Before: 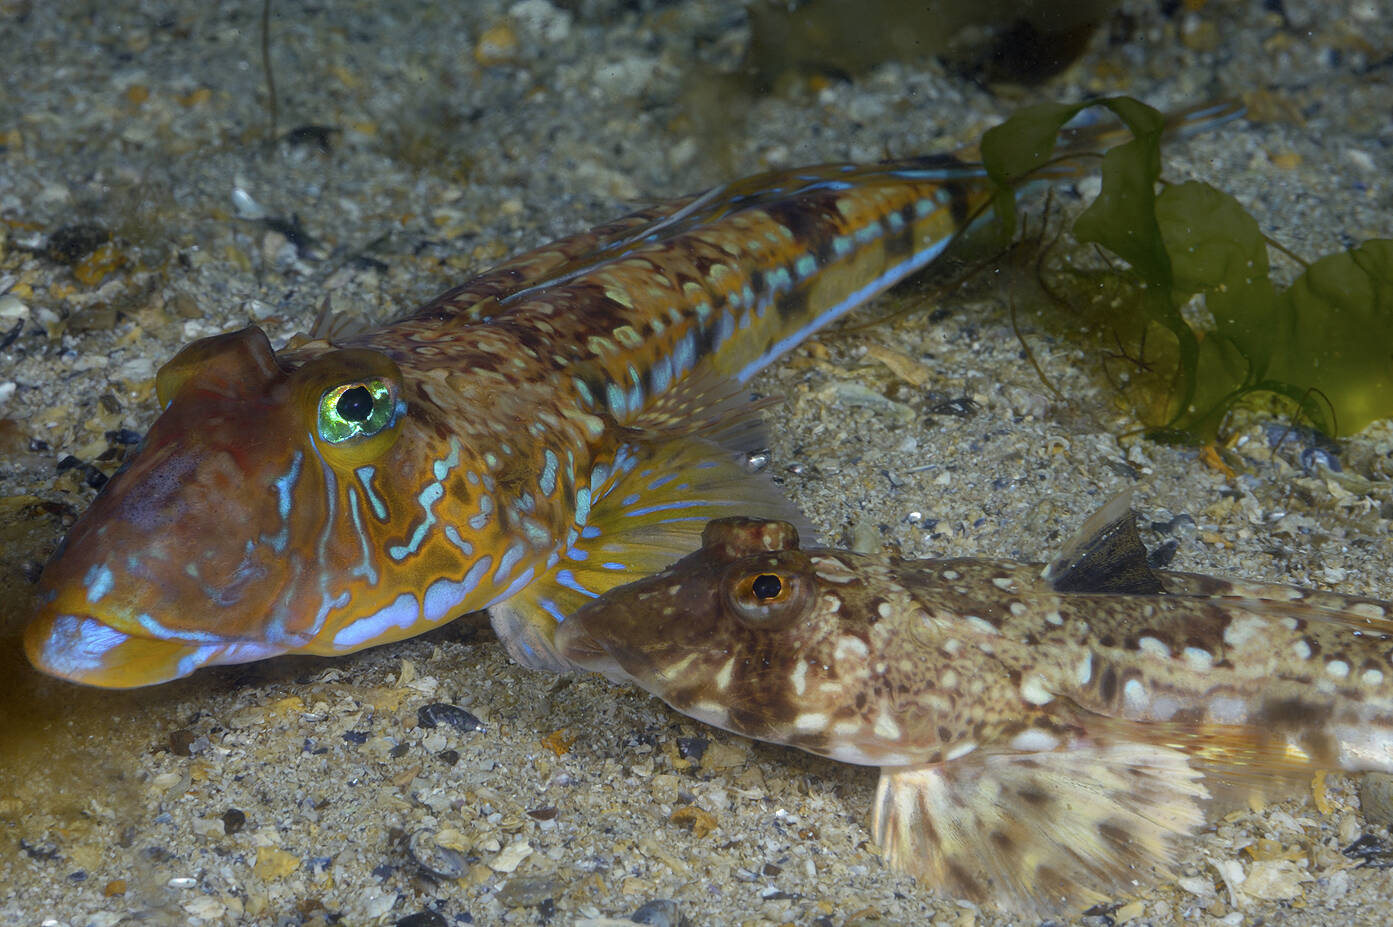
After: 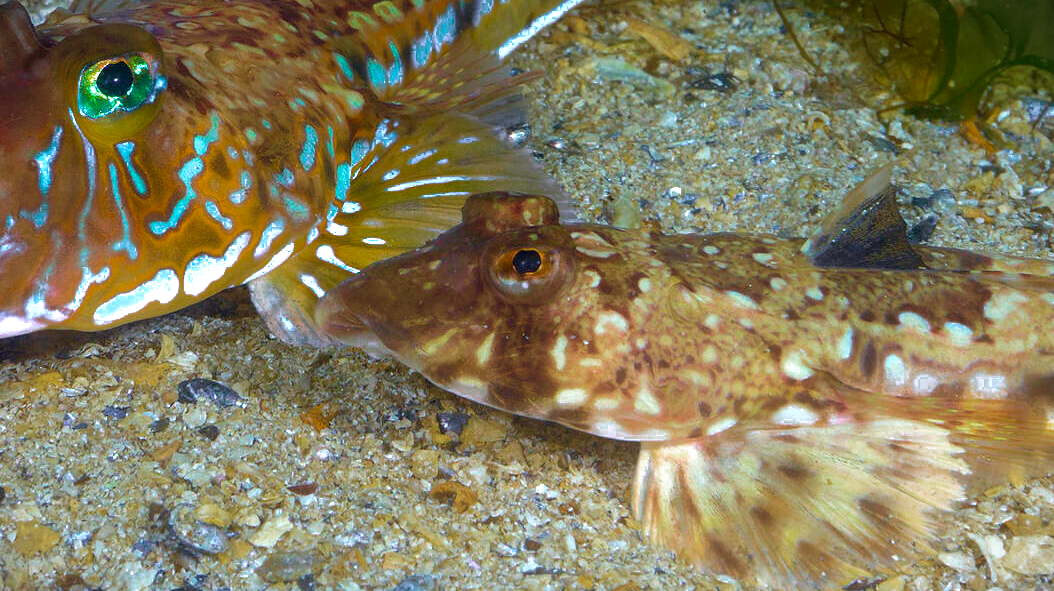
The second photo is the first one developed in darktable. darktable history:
crop and rotate: left 17.299%, top 35.115%, right 7.015%, bottom 1.024%
color zones: curves: ch0 [(0.203, 0.433) (0.607, 0.517) (0.697, 0.696) (0.705, 0.897)]
vignetting: fall-off start 100%, brightness -0.282, width/height ratio 1.31
exposure: exposure 0.493 EV, compensate highlight preservation false
velvia: strength 56%
